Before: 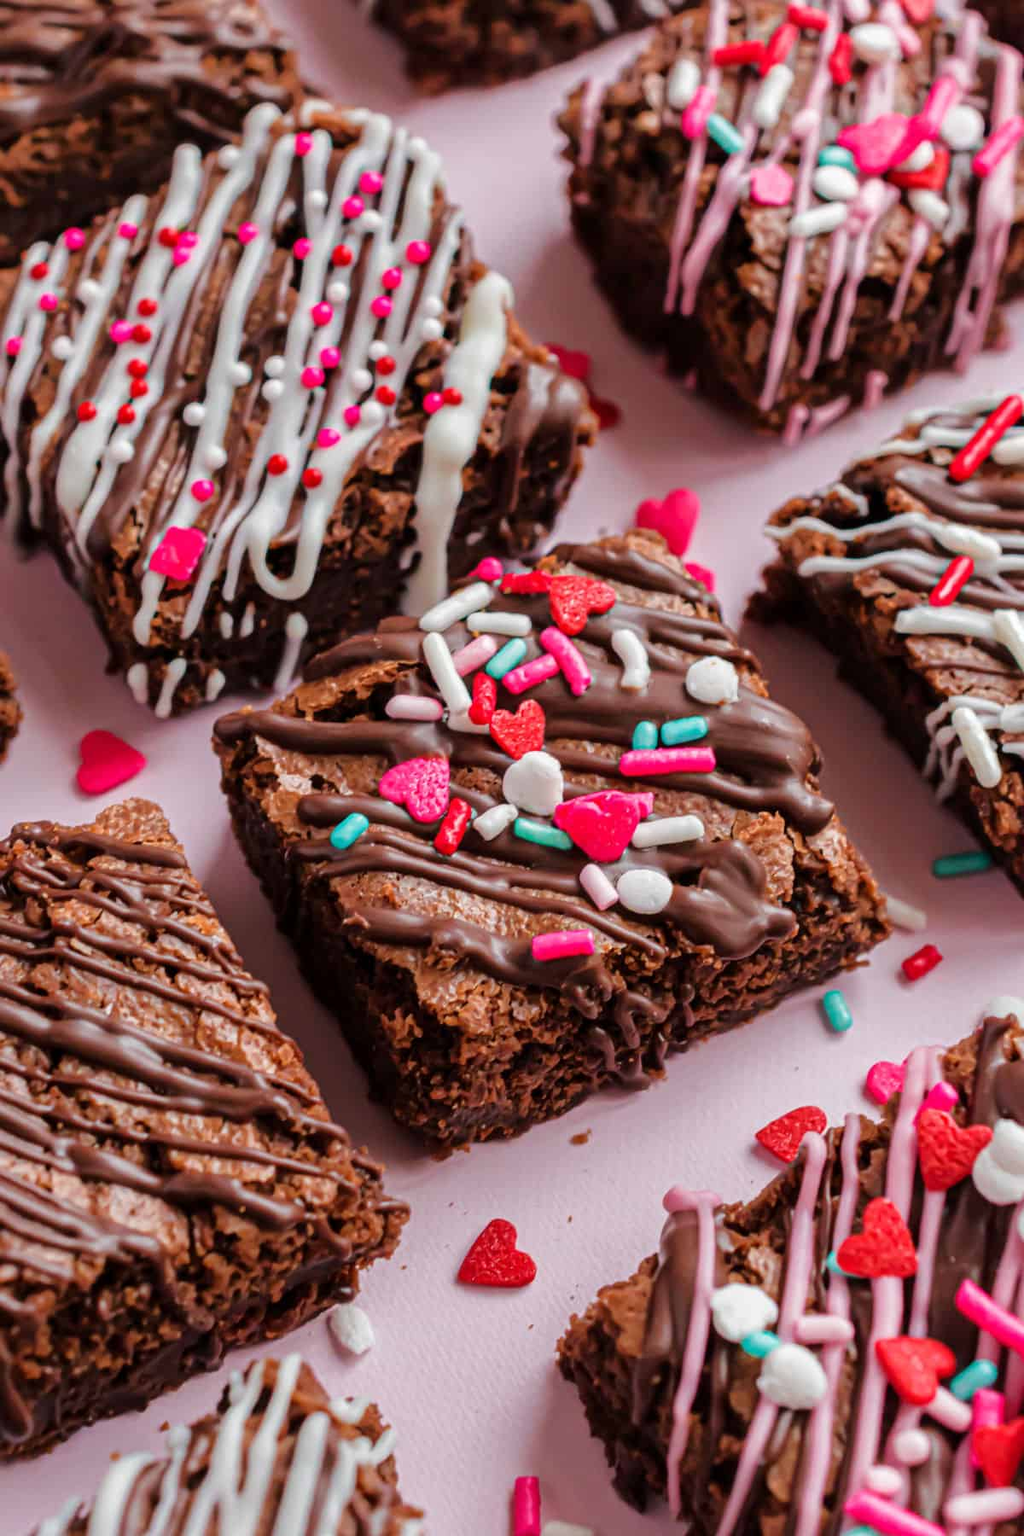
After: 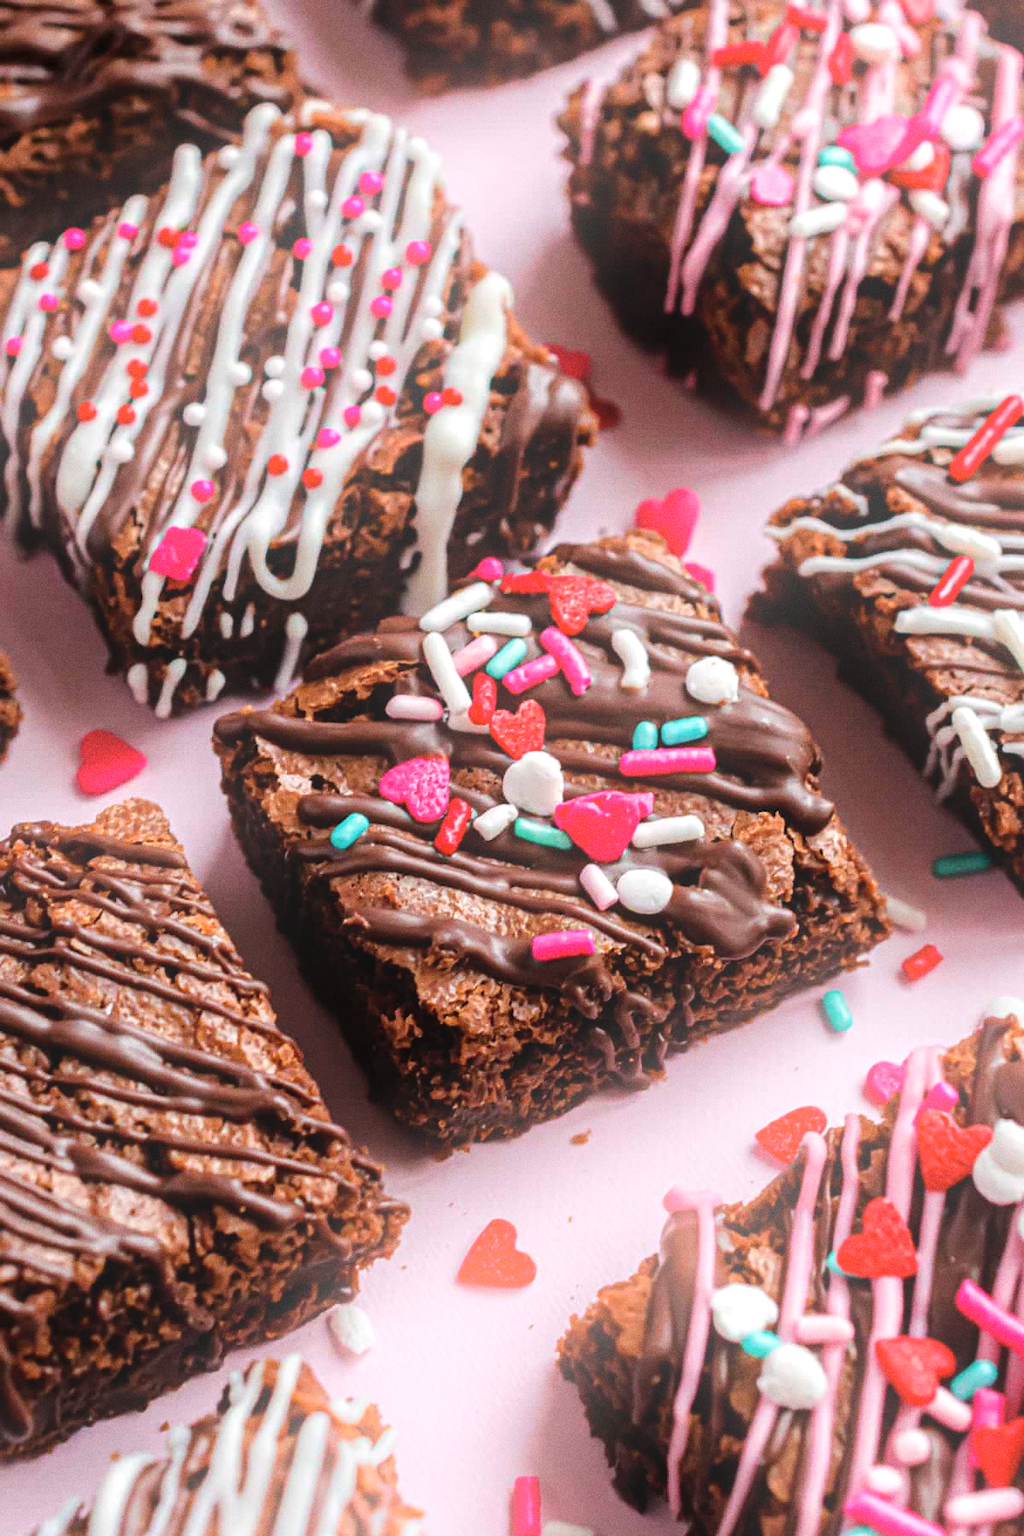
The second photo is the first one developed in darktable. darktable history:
bloom: on, module defaults
tone equalizer: -8 EV -0.417 EV, -7 EV -0.389 EV, -6 EV -0.333 EV, -5 EV -0.222 EV, -3 EV 0.222 EV, -2 EV 0.333 EV, -1 EV 0.389 EV, +0 EV 0.417 EV, edges refinement/feathering 500, mask exposure compensation -1.57 EV, preserve details no
contrast brightness saturation: saturation -0.04
grain: on, module defaults
